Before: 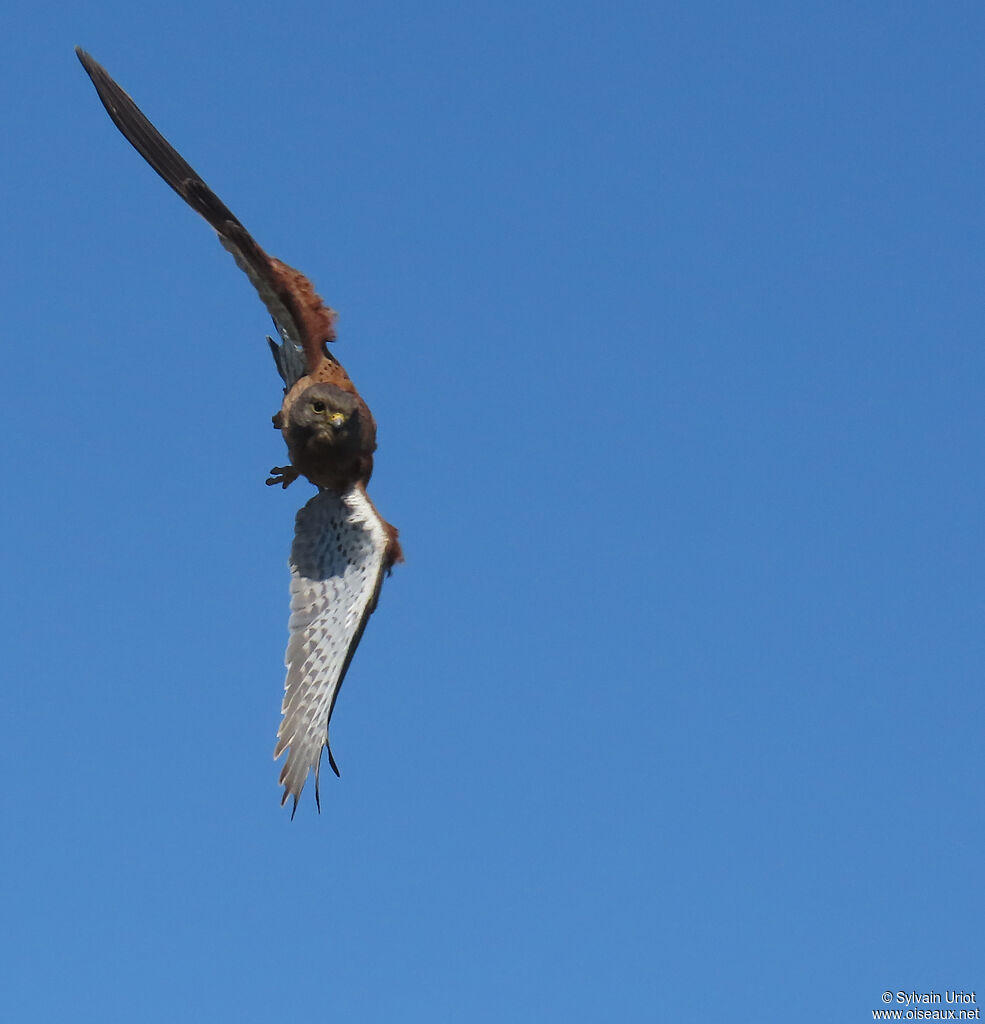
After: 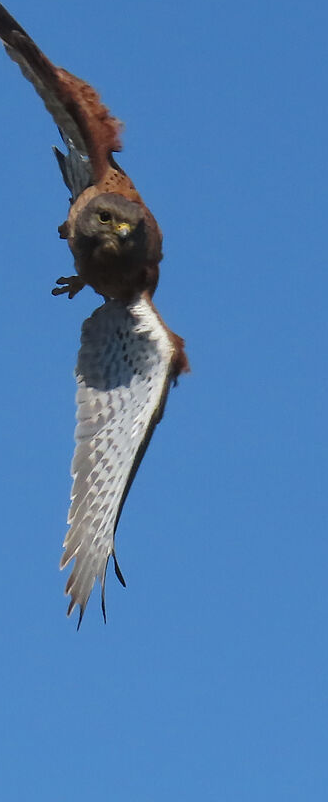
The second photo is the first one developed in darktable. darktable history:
crop and rotate: left 21.74%, top 18.606%, right 44.946%, bottom 2.988%
shadows and highlights: low approximation 0.01, soften with gaussian
